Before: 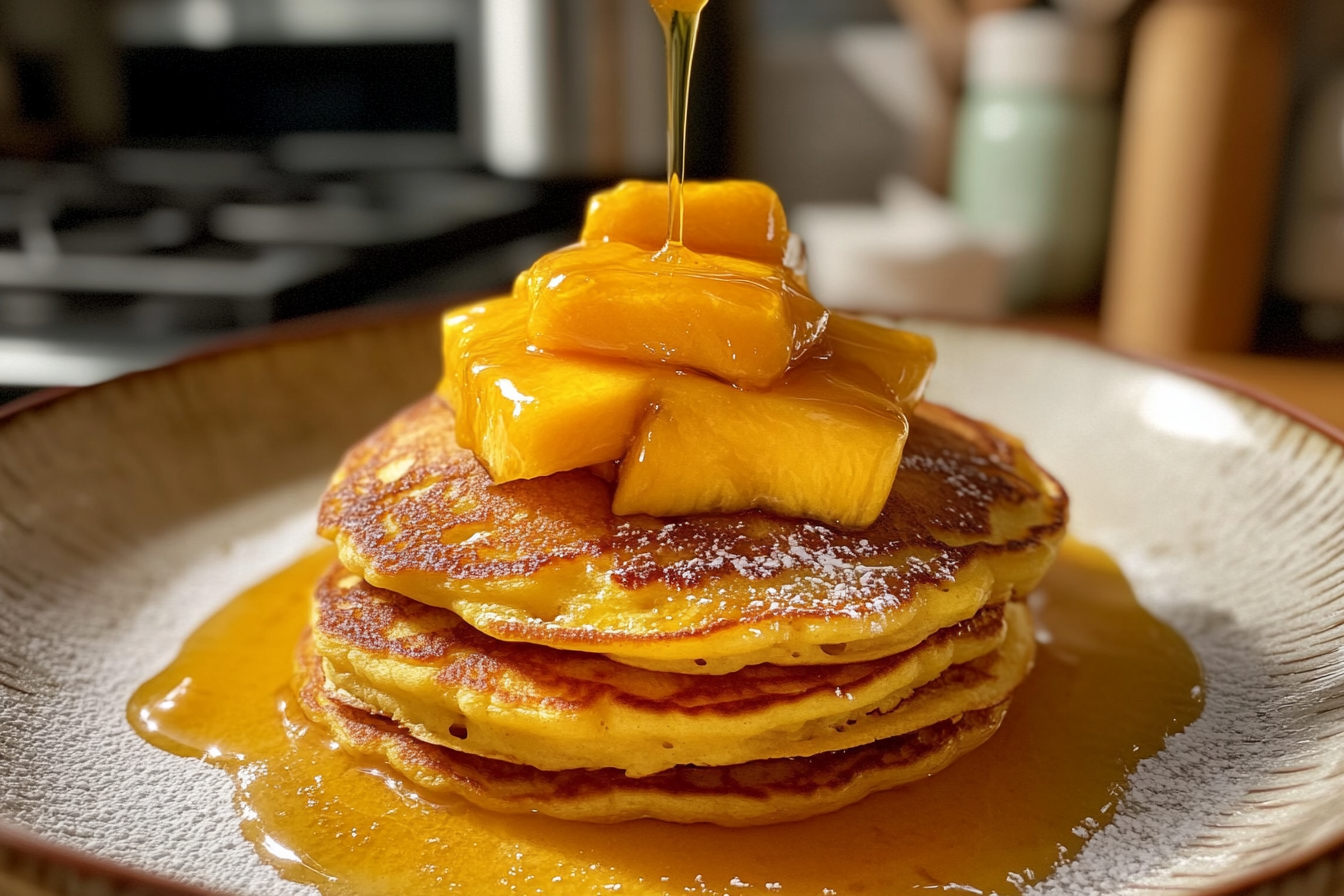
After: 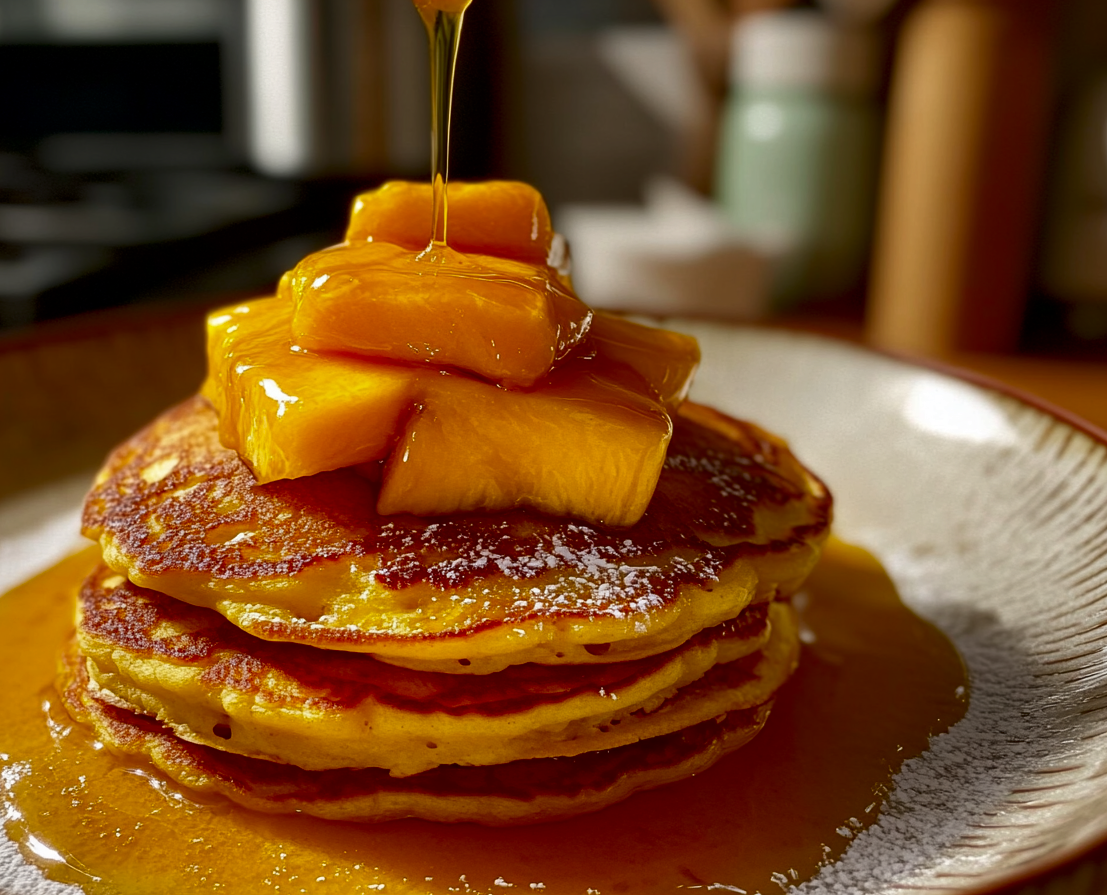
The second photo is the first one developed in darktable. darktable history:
contrast brightness saturation: brightness -0.25, saturation 0.2
crop: left 17.582%, bottom 0.031%
